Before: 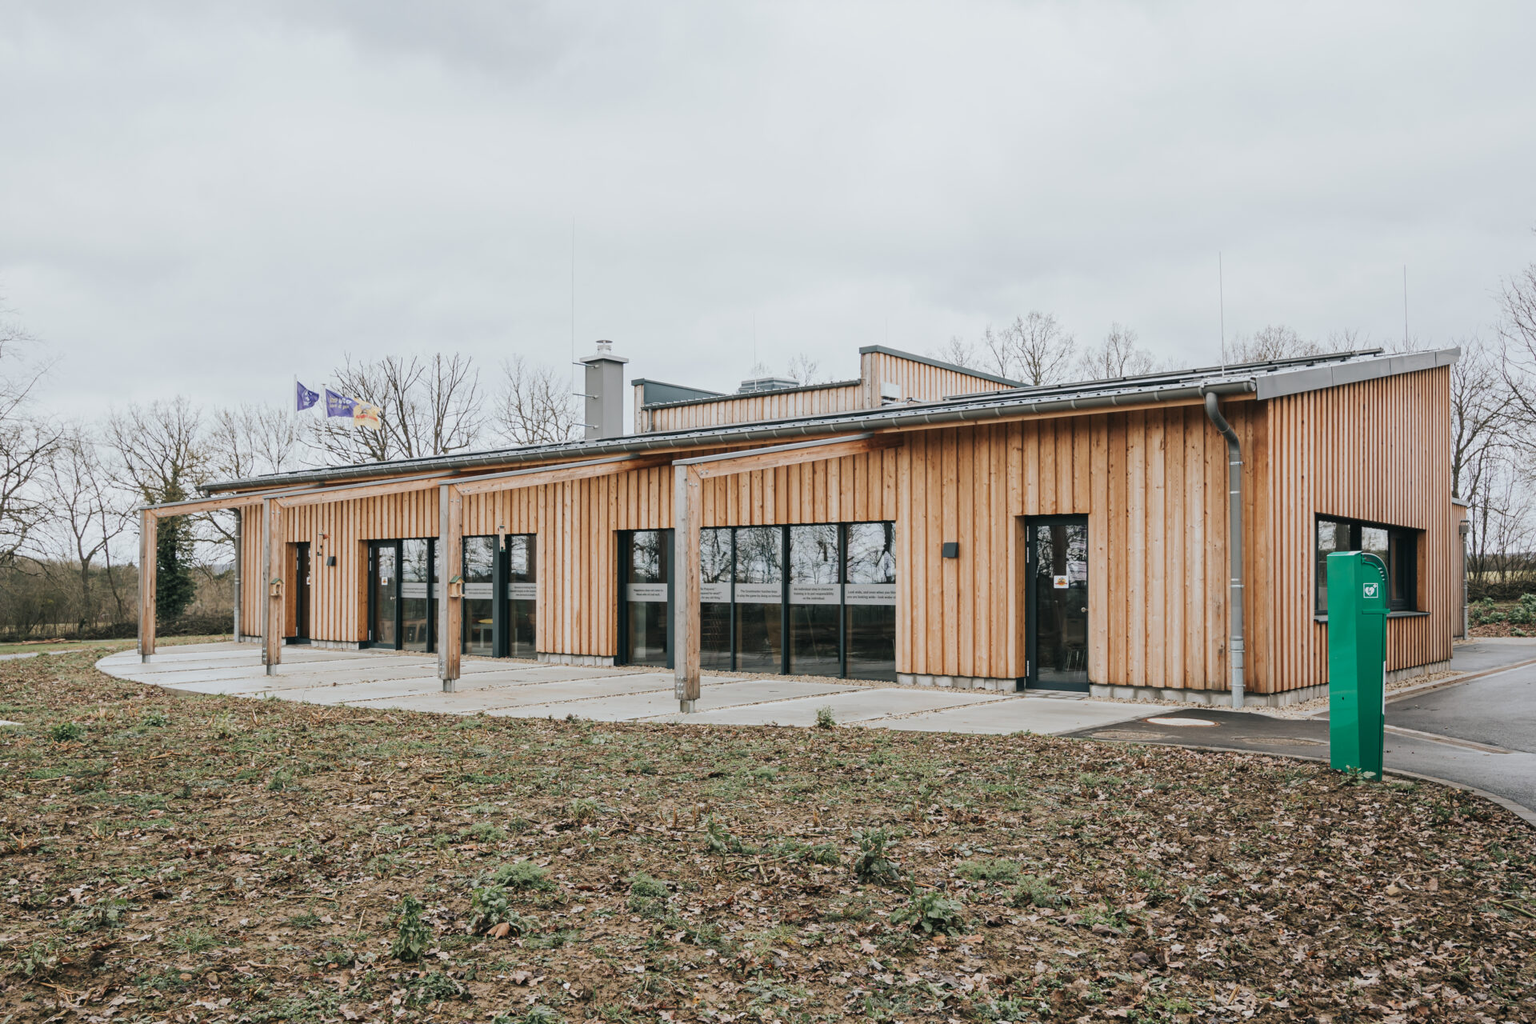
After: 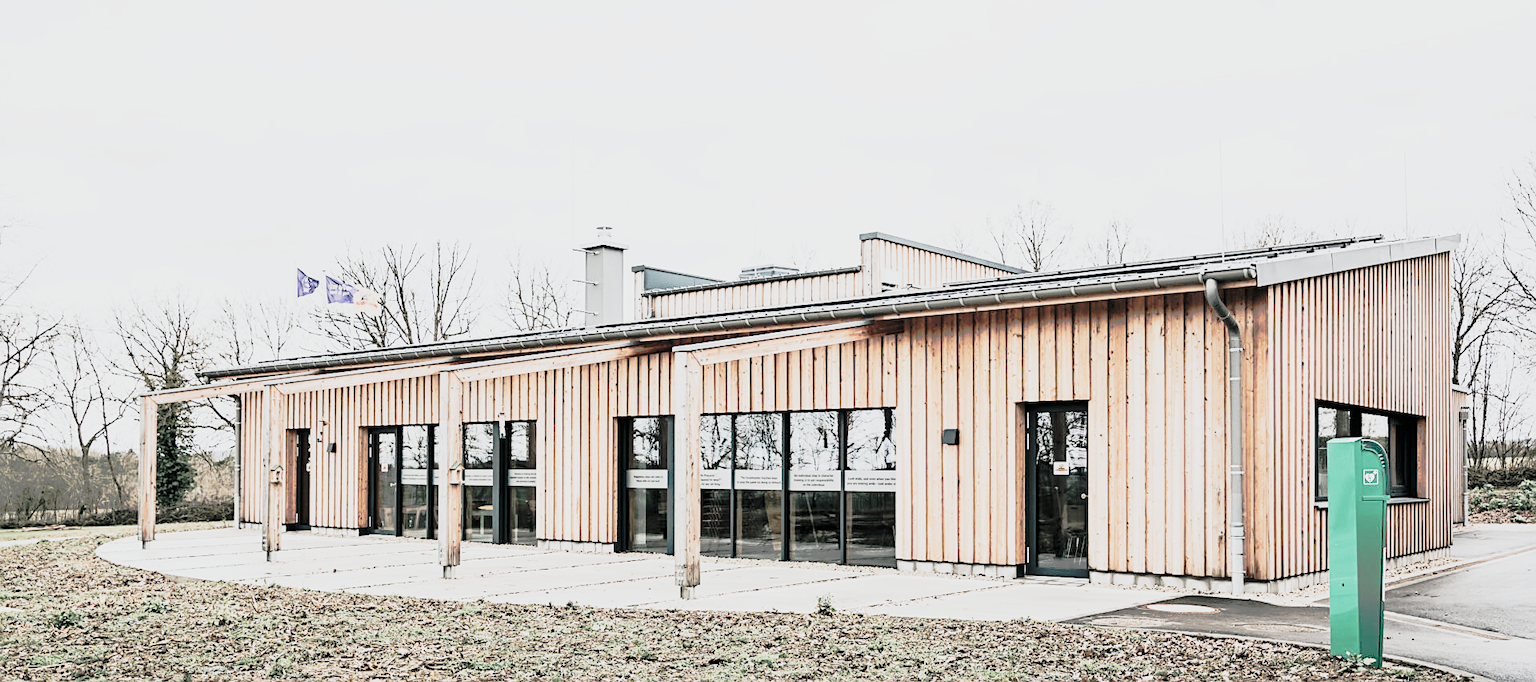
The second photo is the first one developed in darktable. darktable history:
color balance rgb: perceptual saturation grading › global saturation -28.569%, perceptual saturation grading › highlights -20.014%, perceptual saturation grading › mid-tones -23.662%, perceptual saturation grading › shadows -24.569%, global vibrance 32.78%
tone curve: curves: ch0 [(0, 0) (0.081, 0.033) (0.192, 0.124) (0.283, 0.238) (0.407, 0.476) (0.495, 0.521) (0.661, 0.756) (0.788, 0.87) (1, 0.951)]; ch1 [(0, 0) (0.161, 0.092) (0.35, 0.33) (0.392, 0.392) (0.427, 0.426) (0.479, 0.472) (0.505, 0.497) (0.521, 0.524) (0.567, 0.56) (0.583, 0.592) (0.625, 0.627) (0.678, 0.733) (1, 1)]; ch2 [(0, 0) (0.346, 0.362) (0.404, 0.427) (0.502, 0.499) (0.531, 0.523) (0.544, 0.561) (0.58, 0.59) (0.629, 0.642) (0.717, 0.678) (1, 1)], preserve colors none
sharpen: on, module defaults
filmic rgb: black relative exposure -5.06 EV, white relative exposure 3.96 EV, hardness 2.89, contrast 1.397, highlights saturation mix -28.74%
crop: top 11.167%, bottom 22.159%
tone equalizer: -7 EV 0.164 EV, -6 EV 0.631 EV, -5 EV 1.13 EV, -4 EV 1.33 EV, -3 EV 1.15 EV, -2 EV 0.6 EV, -1 EV 0.167 EV
exposure: black level correction 0, exposure 0.691 EV, compensate exposure bias true, compensate highlight preservation false
